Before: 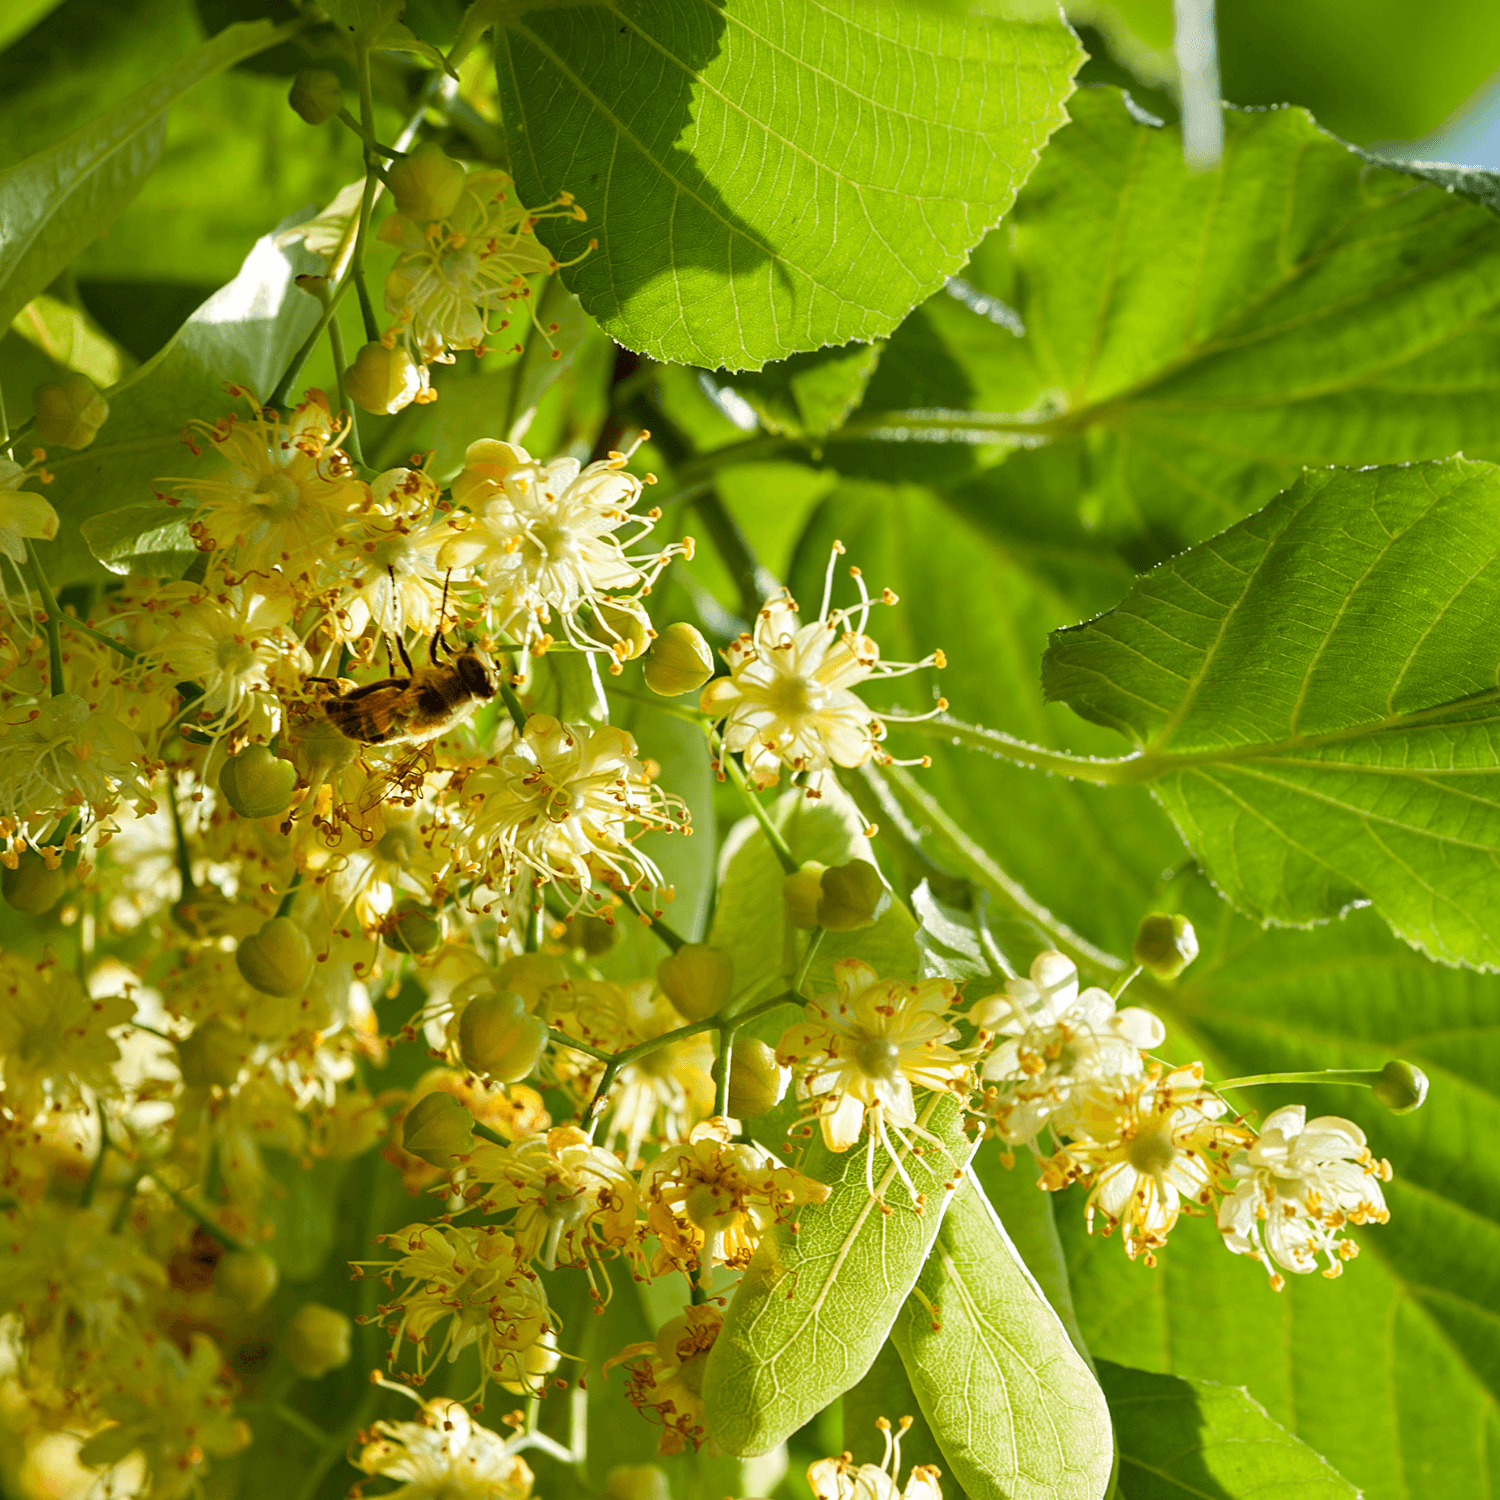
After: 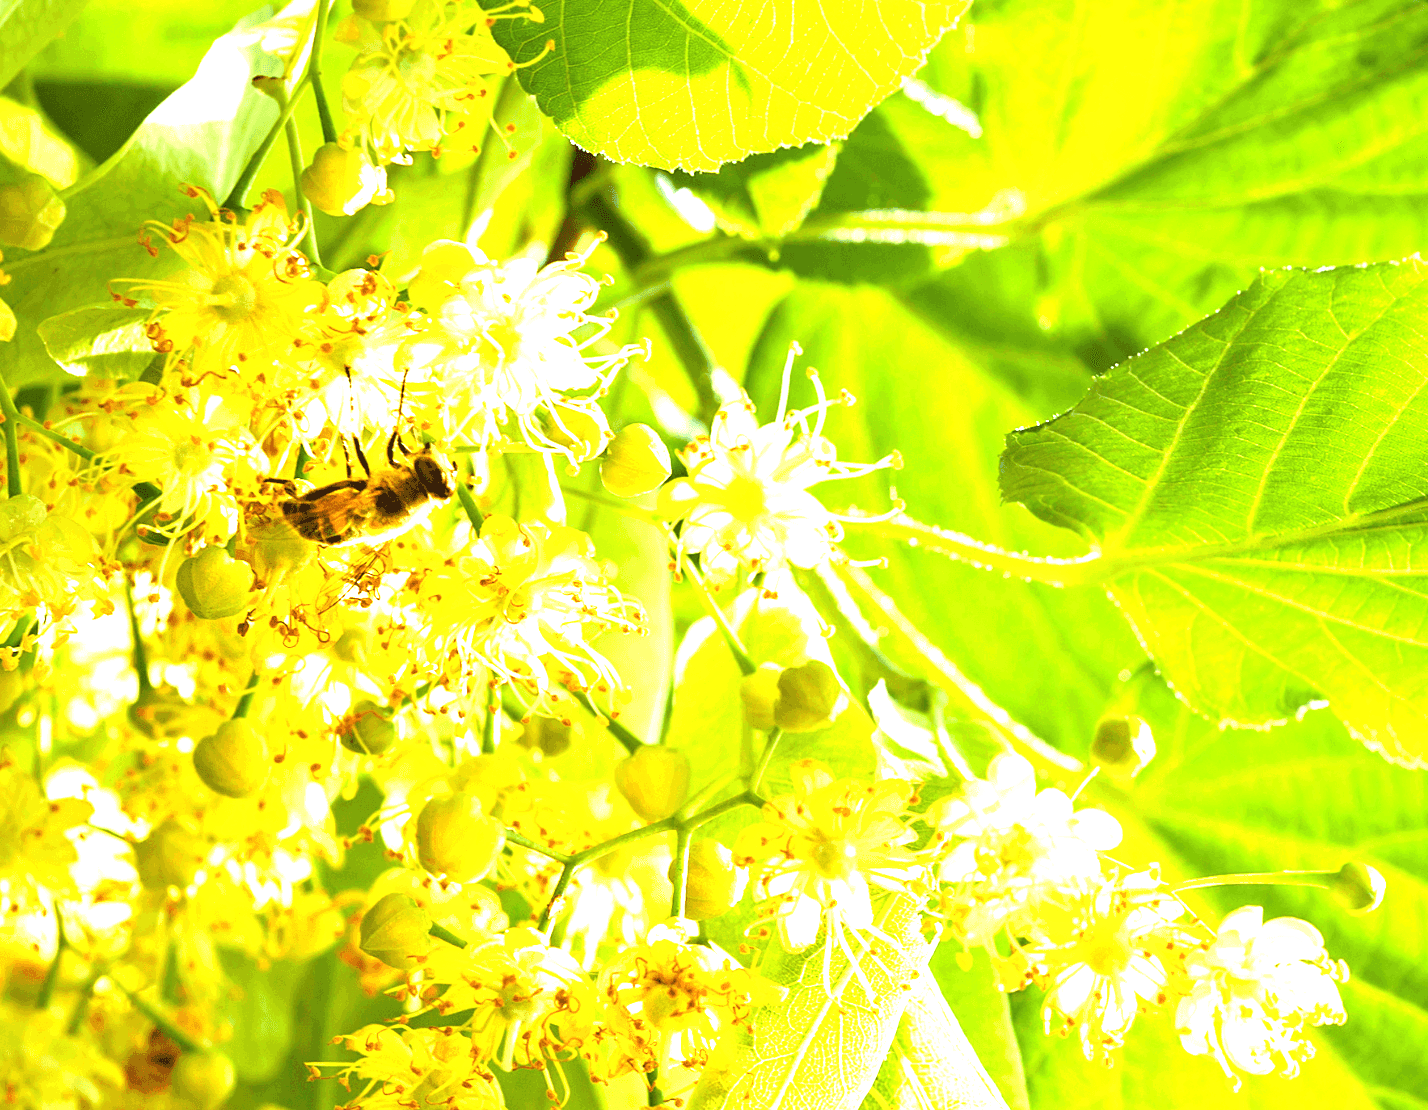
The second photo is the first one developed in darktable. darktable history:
crop and rotate: left 2.905%, top 13.281%, right 1.869%, bottom 12.694%
exposure: black level correction 0, exposure 2.103 EV, compensate highlight preservation false
